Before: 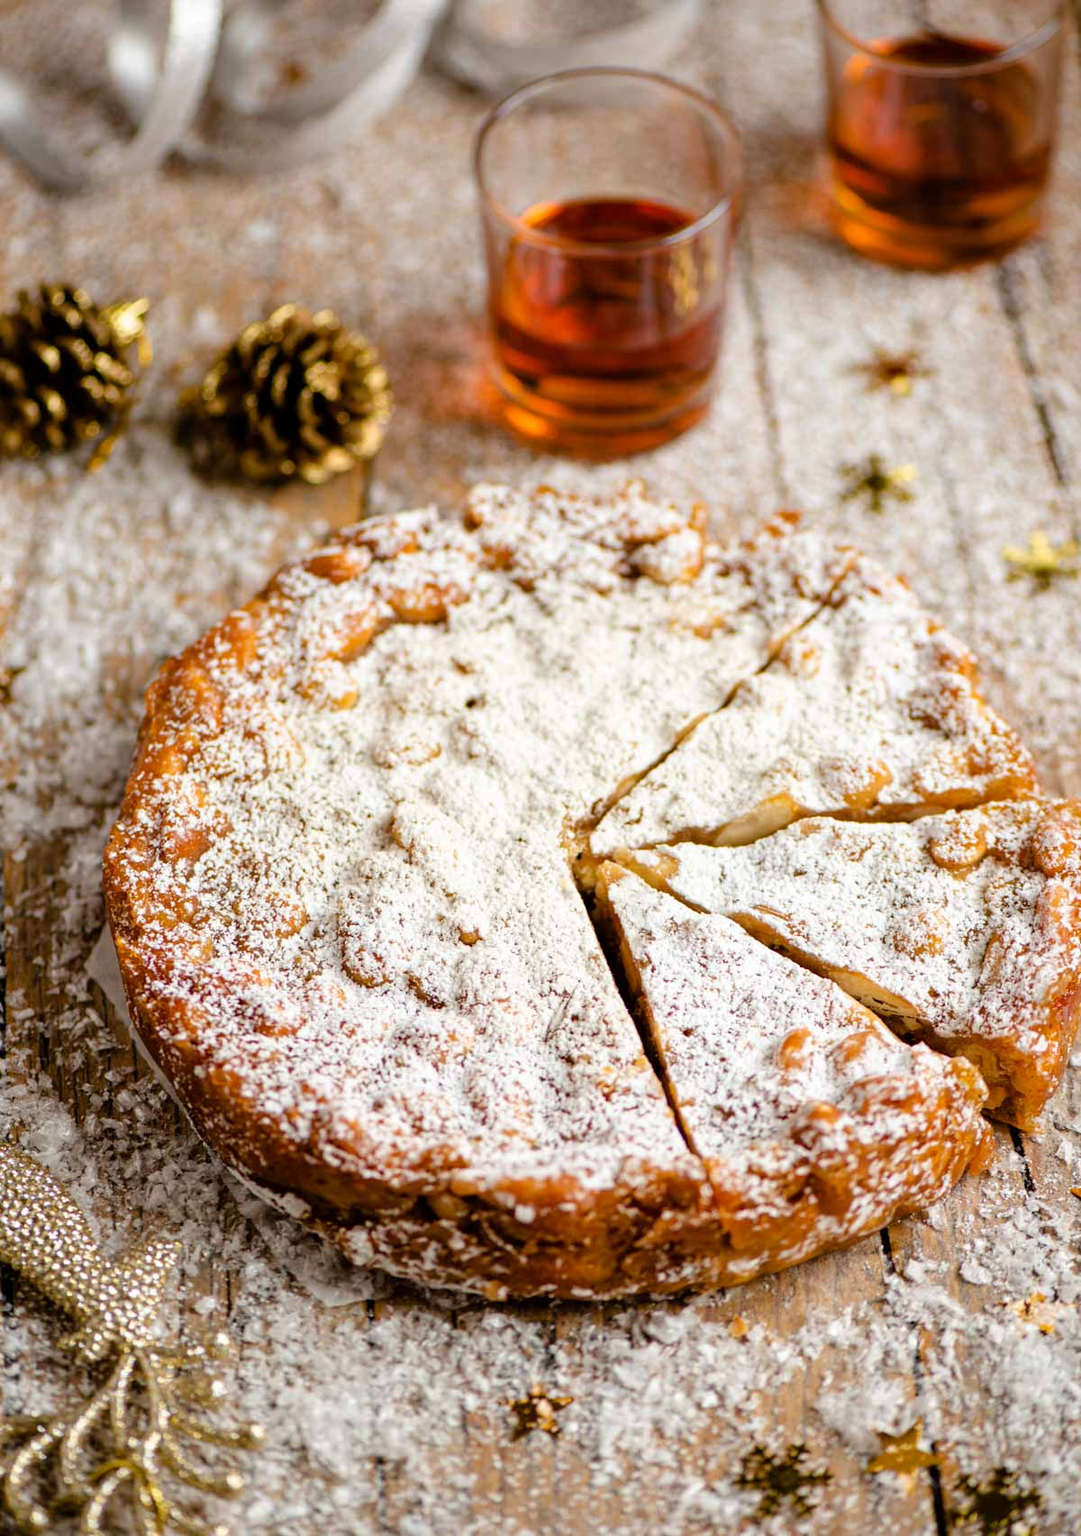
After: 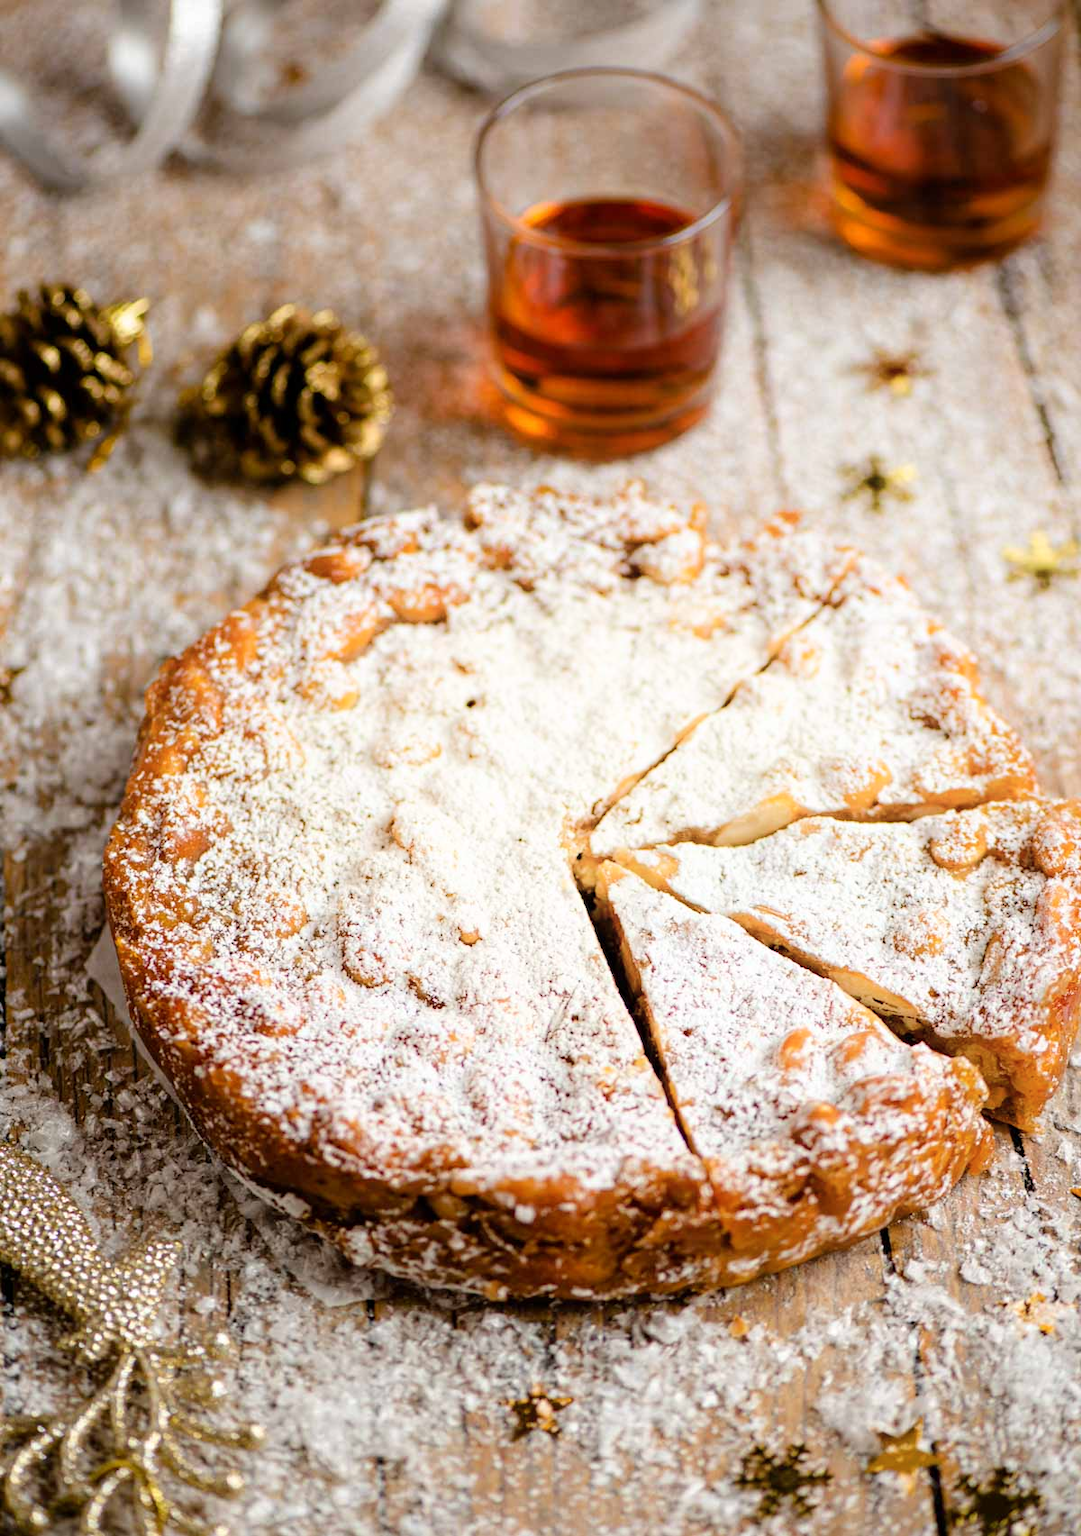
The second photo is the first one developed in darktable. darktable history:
shadows and highlights: shadows -26.1, highlights 50.27, soften with gaussian
